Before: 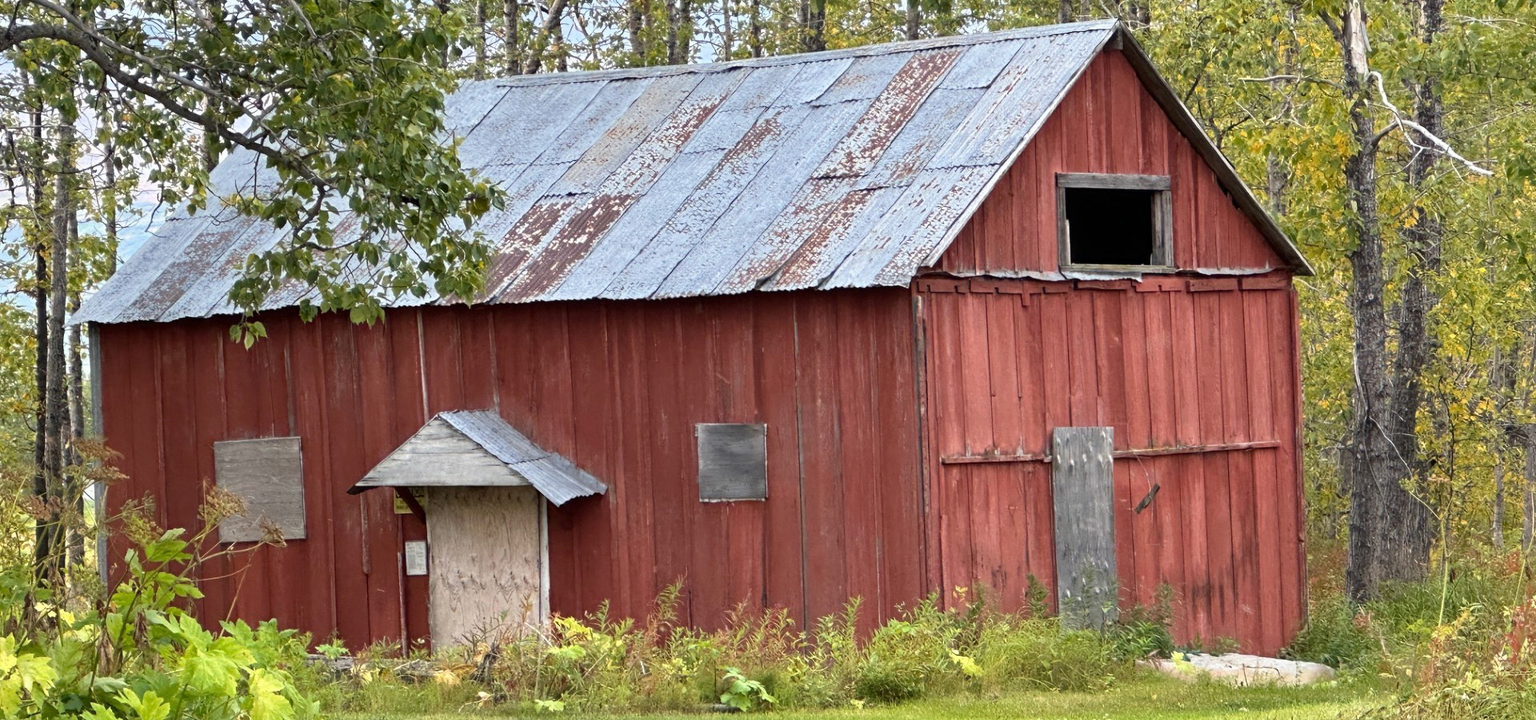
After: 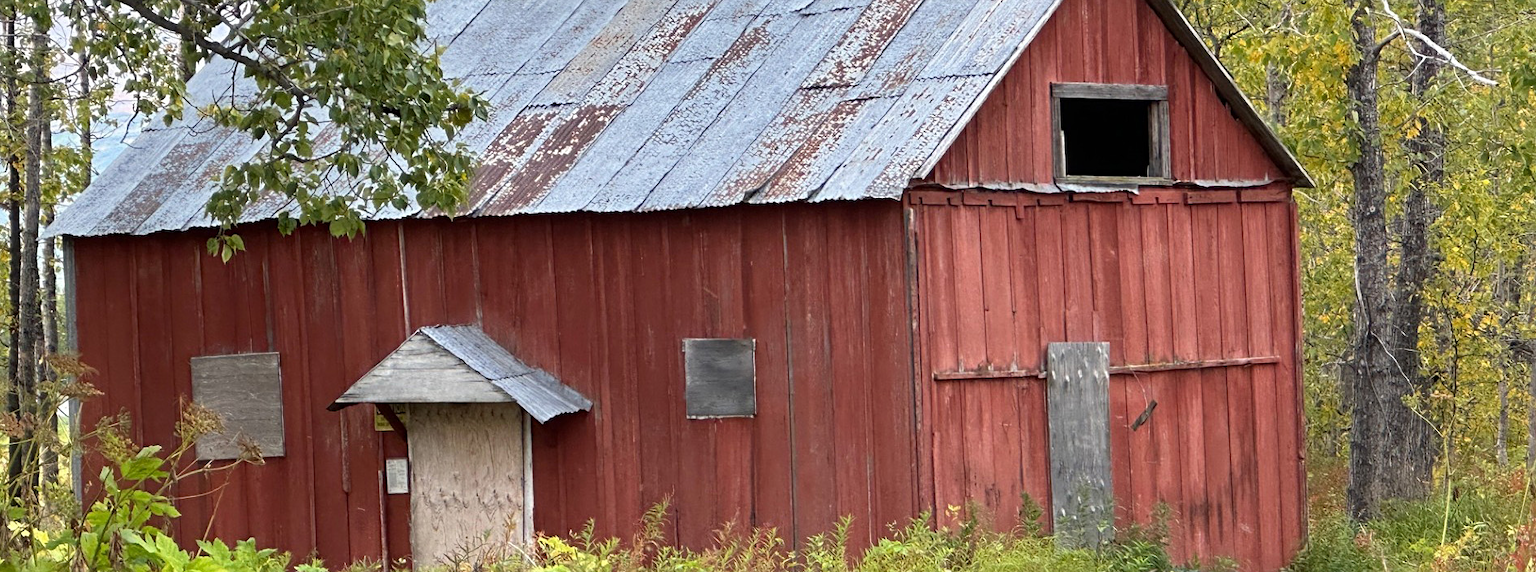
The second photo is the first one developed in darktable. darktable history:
crop and rotate: left 1.814%, top 12.818%, right 0.25%, bottom 9.225%
sharpen: amount 0.2
shadows and highlights: shadows -88.03, highlights -35.45, shadows color adjustment 99.15%, highlights color adjustment 0%, soften with gaussian
